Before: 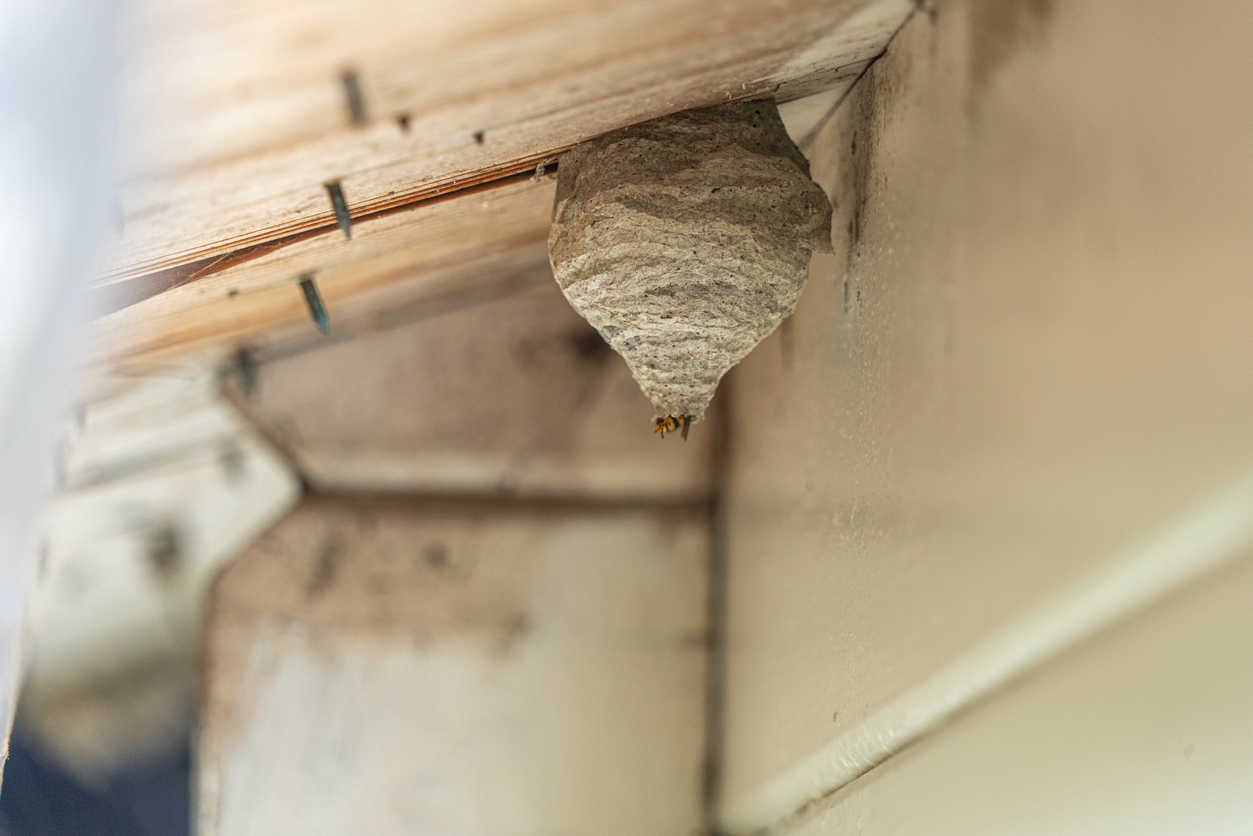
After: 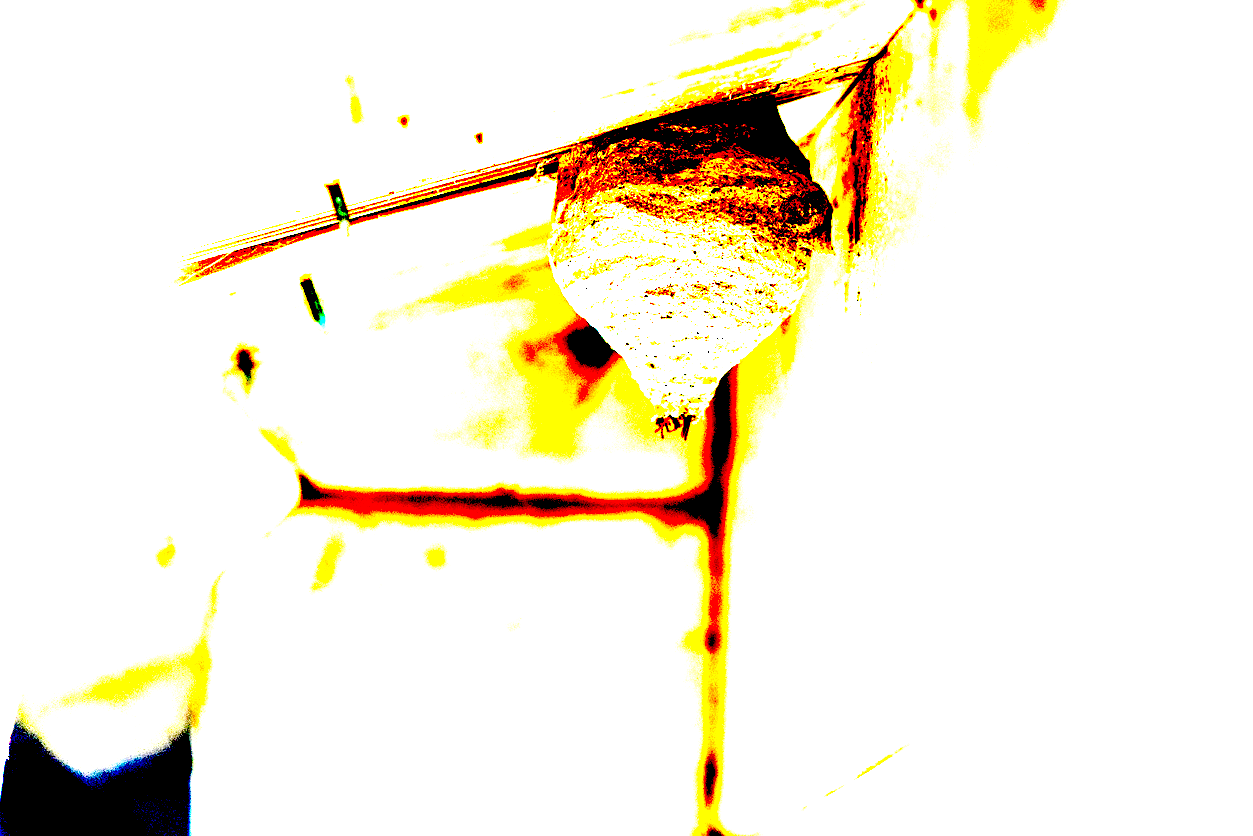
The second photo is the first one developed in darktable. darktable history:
exposure: black level correction 0.098, exposure 3.017 EV, compensate exposure bias true, compensate highlight preservation false
